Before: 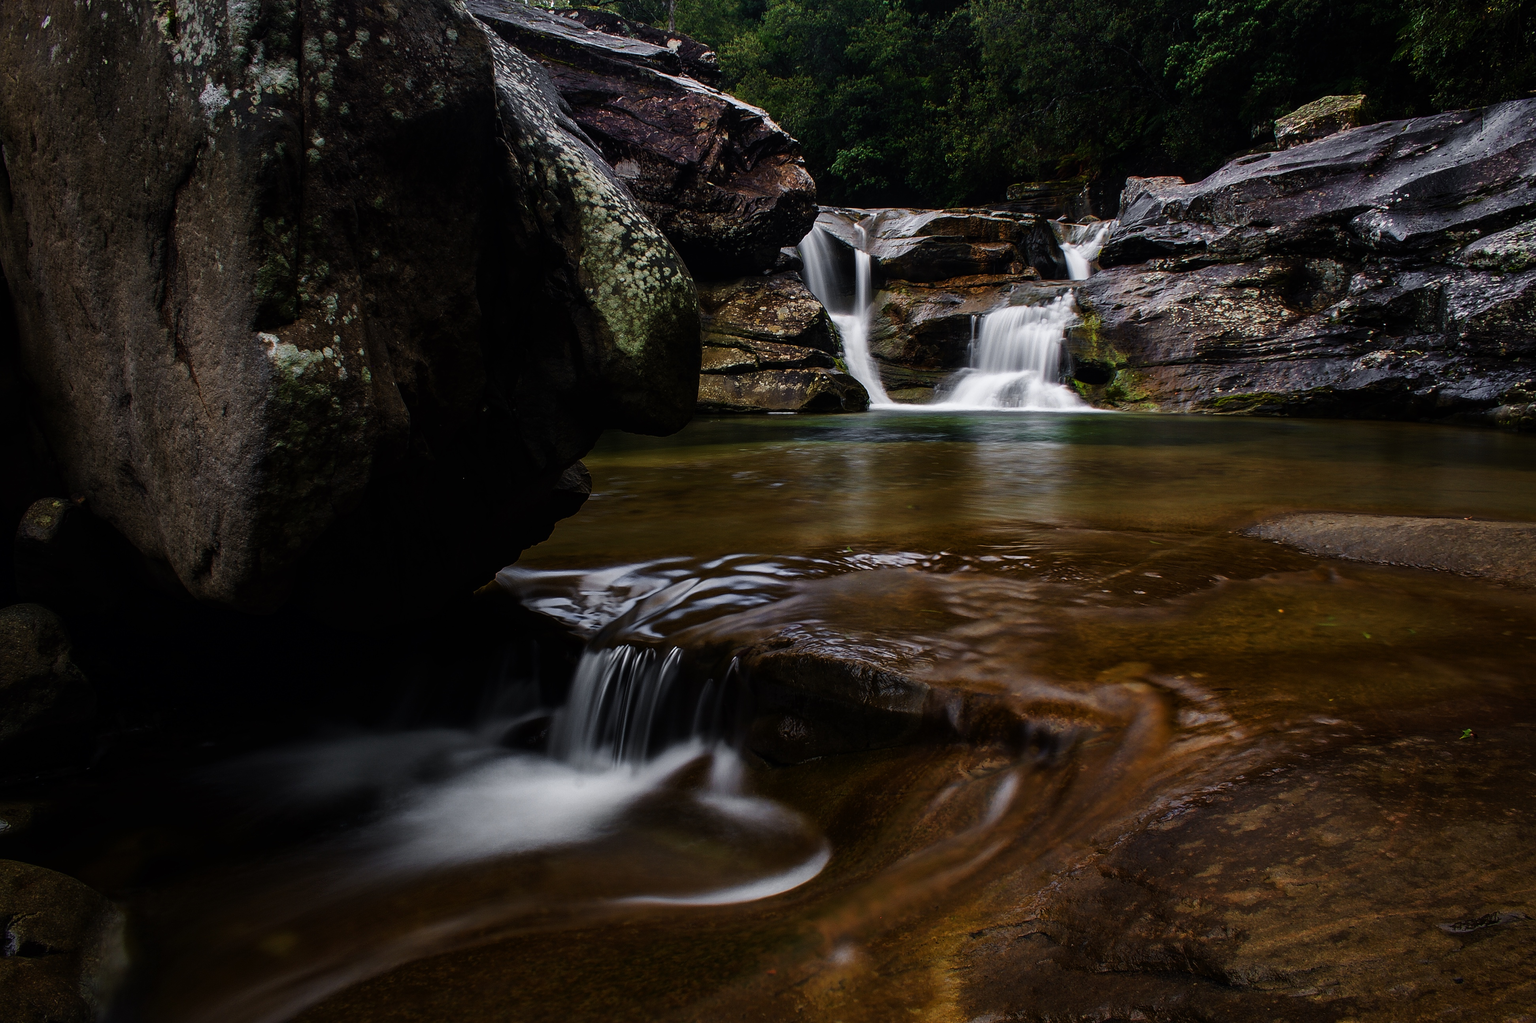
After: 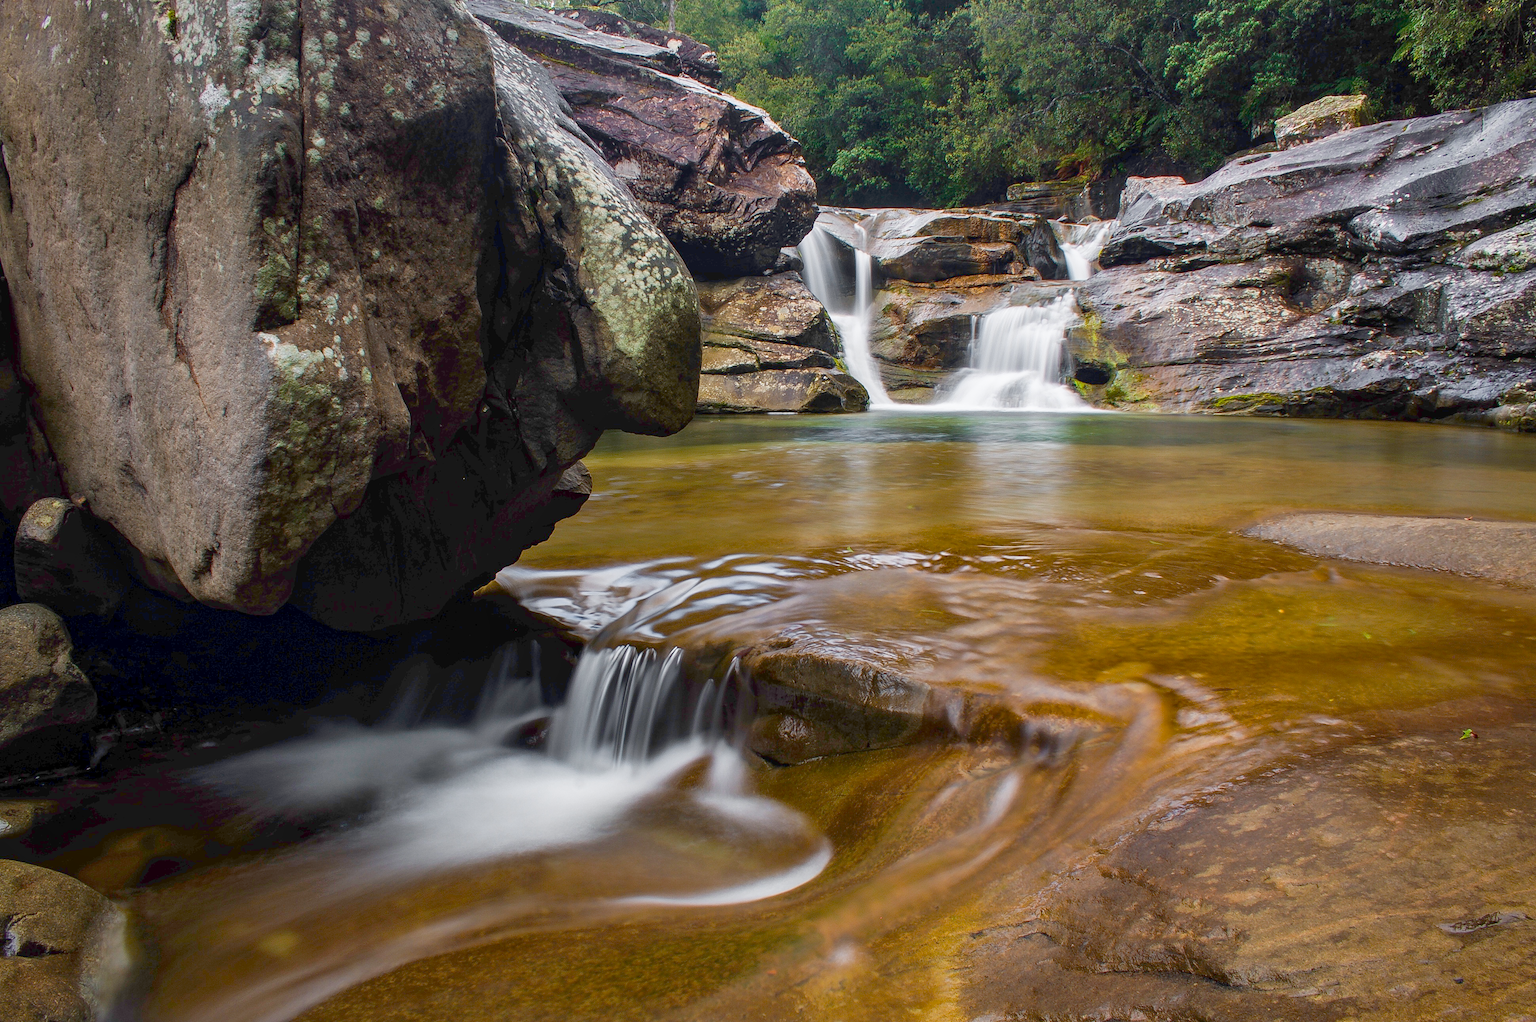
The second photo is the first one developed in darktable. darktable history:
color correction: saturation 1.11
shadows and highlights: shadows 29.61, highlights -30.47, low approximation 0.01, soften with gaussian
exposure: black level correction 0.001, compensate highlight preservation false
